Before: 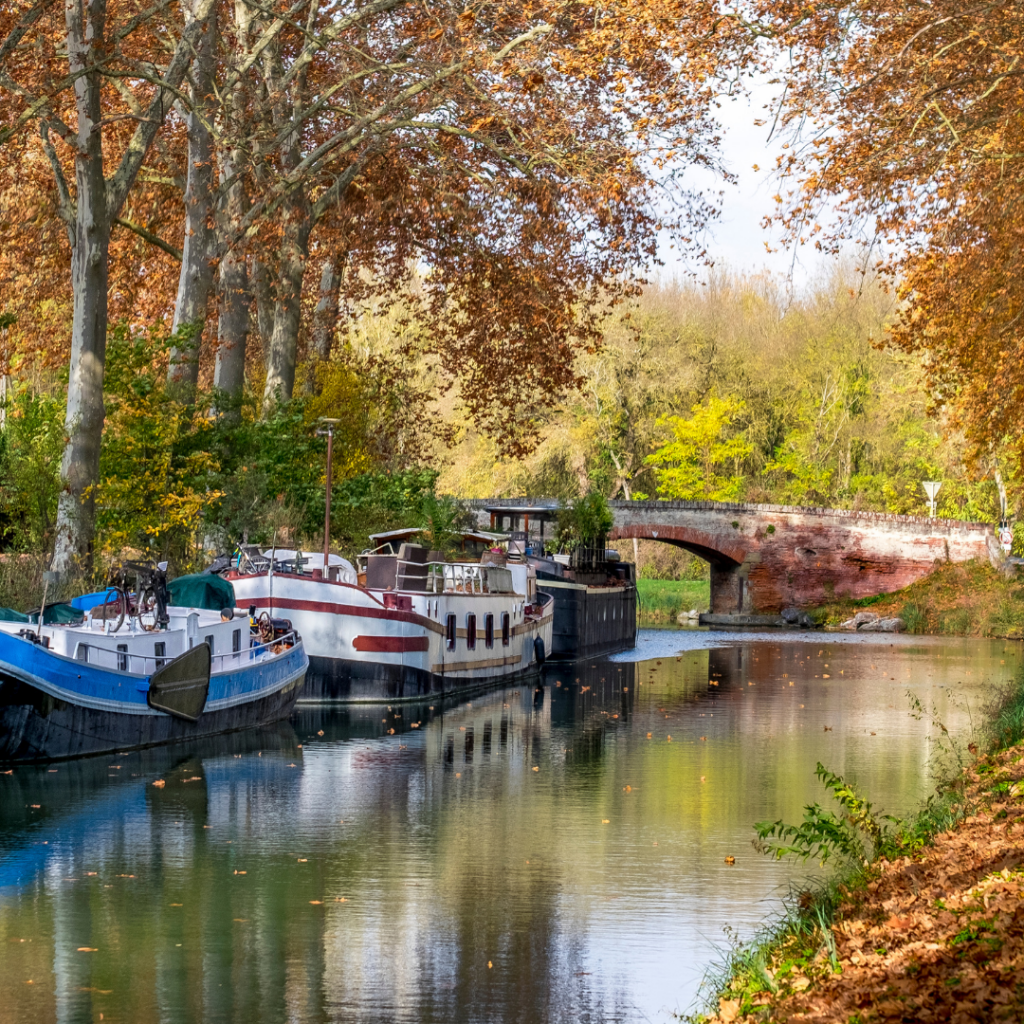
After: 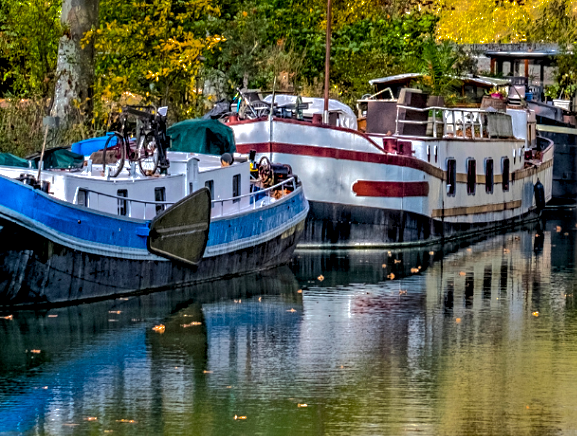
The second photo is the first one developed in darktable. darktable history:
shadows and highlights: shadows 25, highlights -70
crop: top 44.483%, right 43.593%, bottom 12.892%
contrast equalizer: octaves 7, y [[0.5, 0.542, 0.583, 0.625, 0.667, 0.708], [0.5 ×6], [0.5 ×6], [0 ×6], [0 ×6]]
color balance rgb: perceptual saturation grading › global saturation 30%, global vibrance 20%
contrast brightness saturation: saturation -0.05
tone equalizer: on, module defaults
